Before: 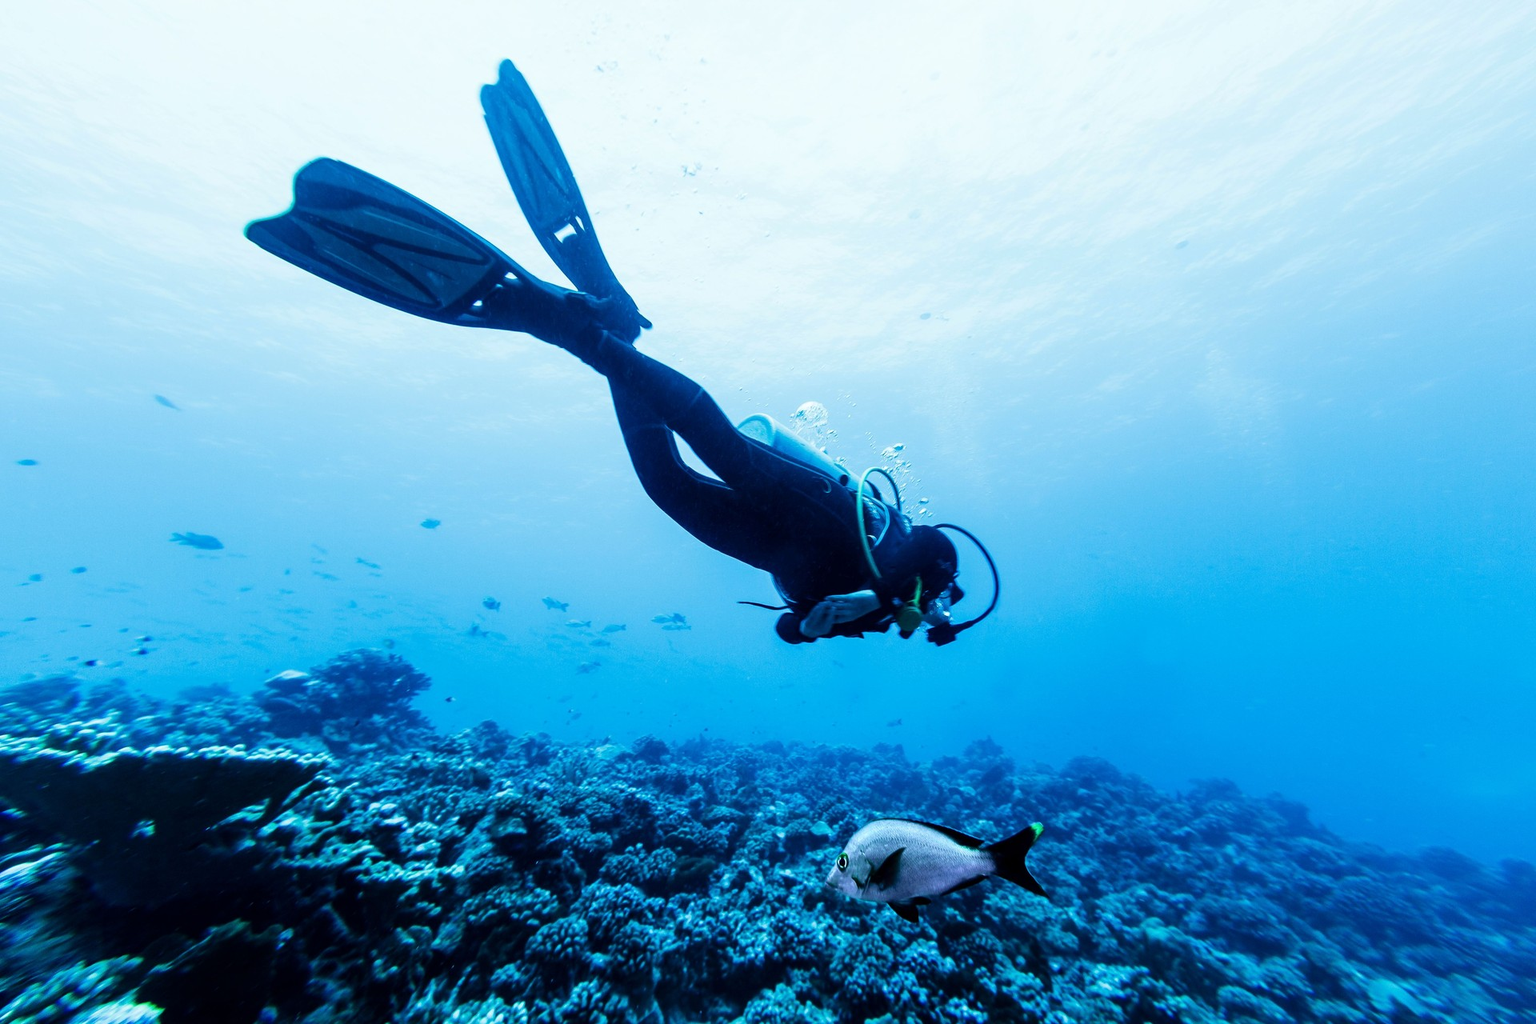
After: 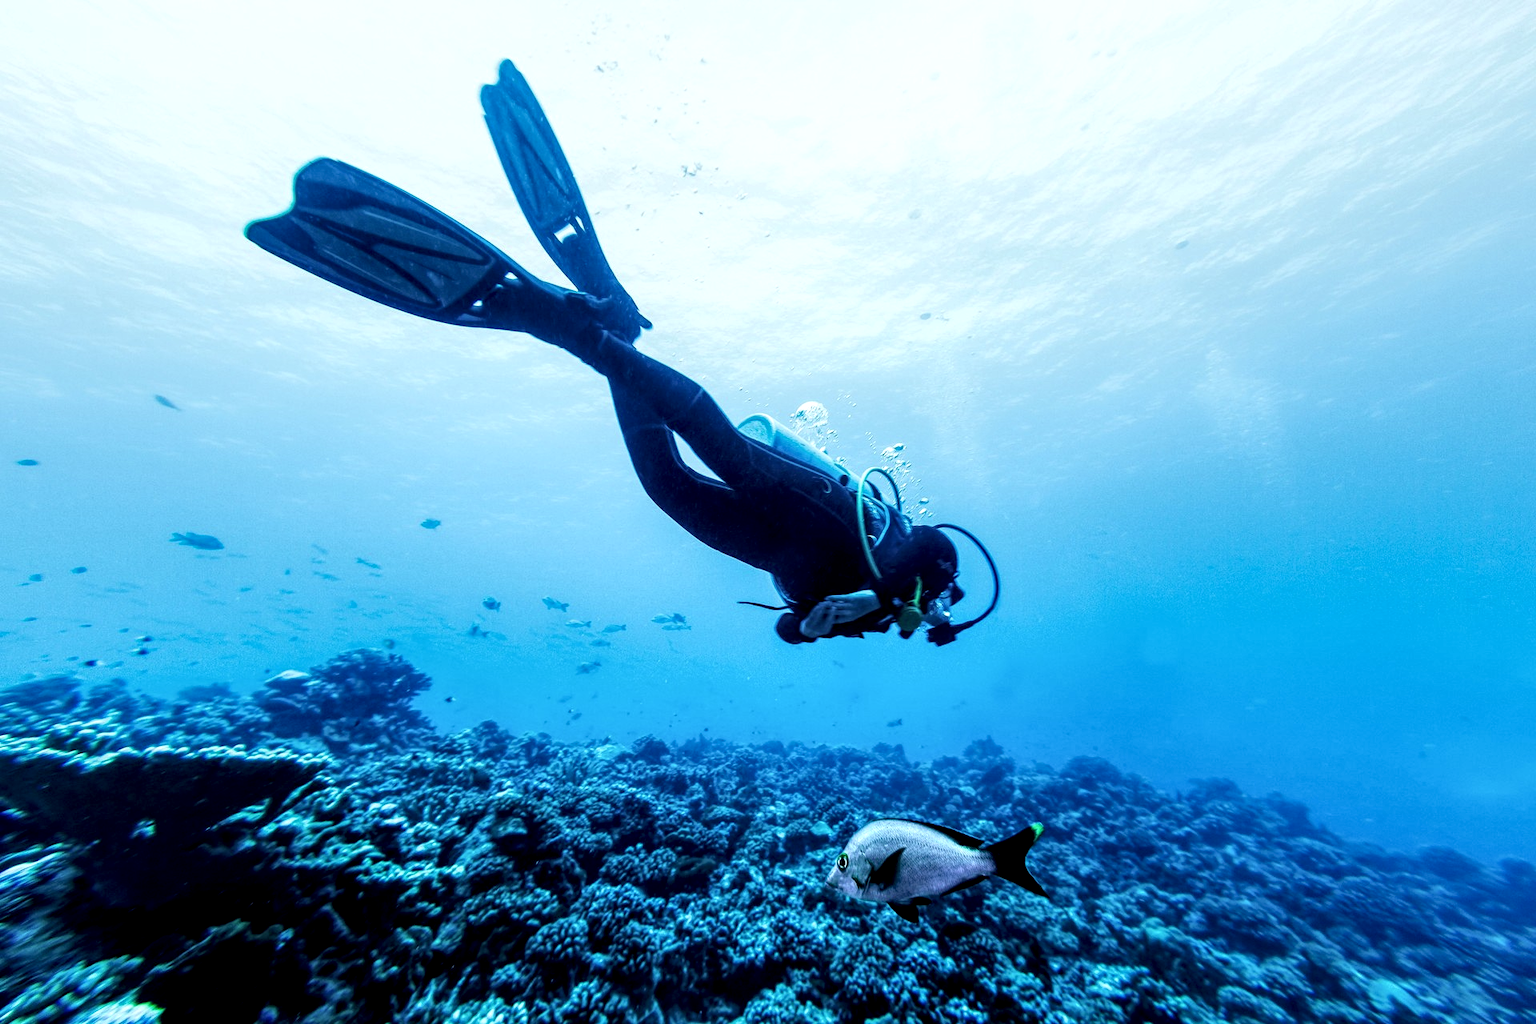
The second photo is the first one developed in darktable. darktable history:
local contrast: highlights 105%, shadows 100%, detail 200%, midtone range 0.2
